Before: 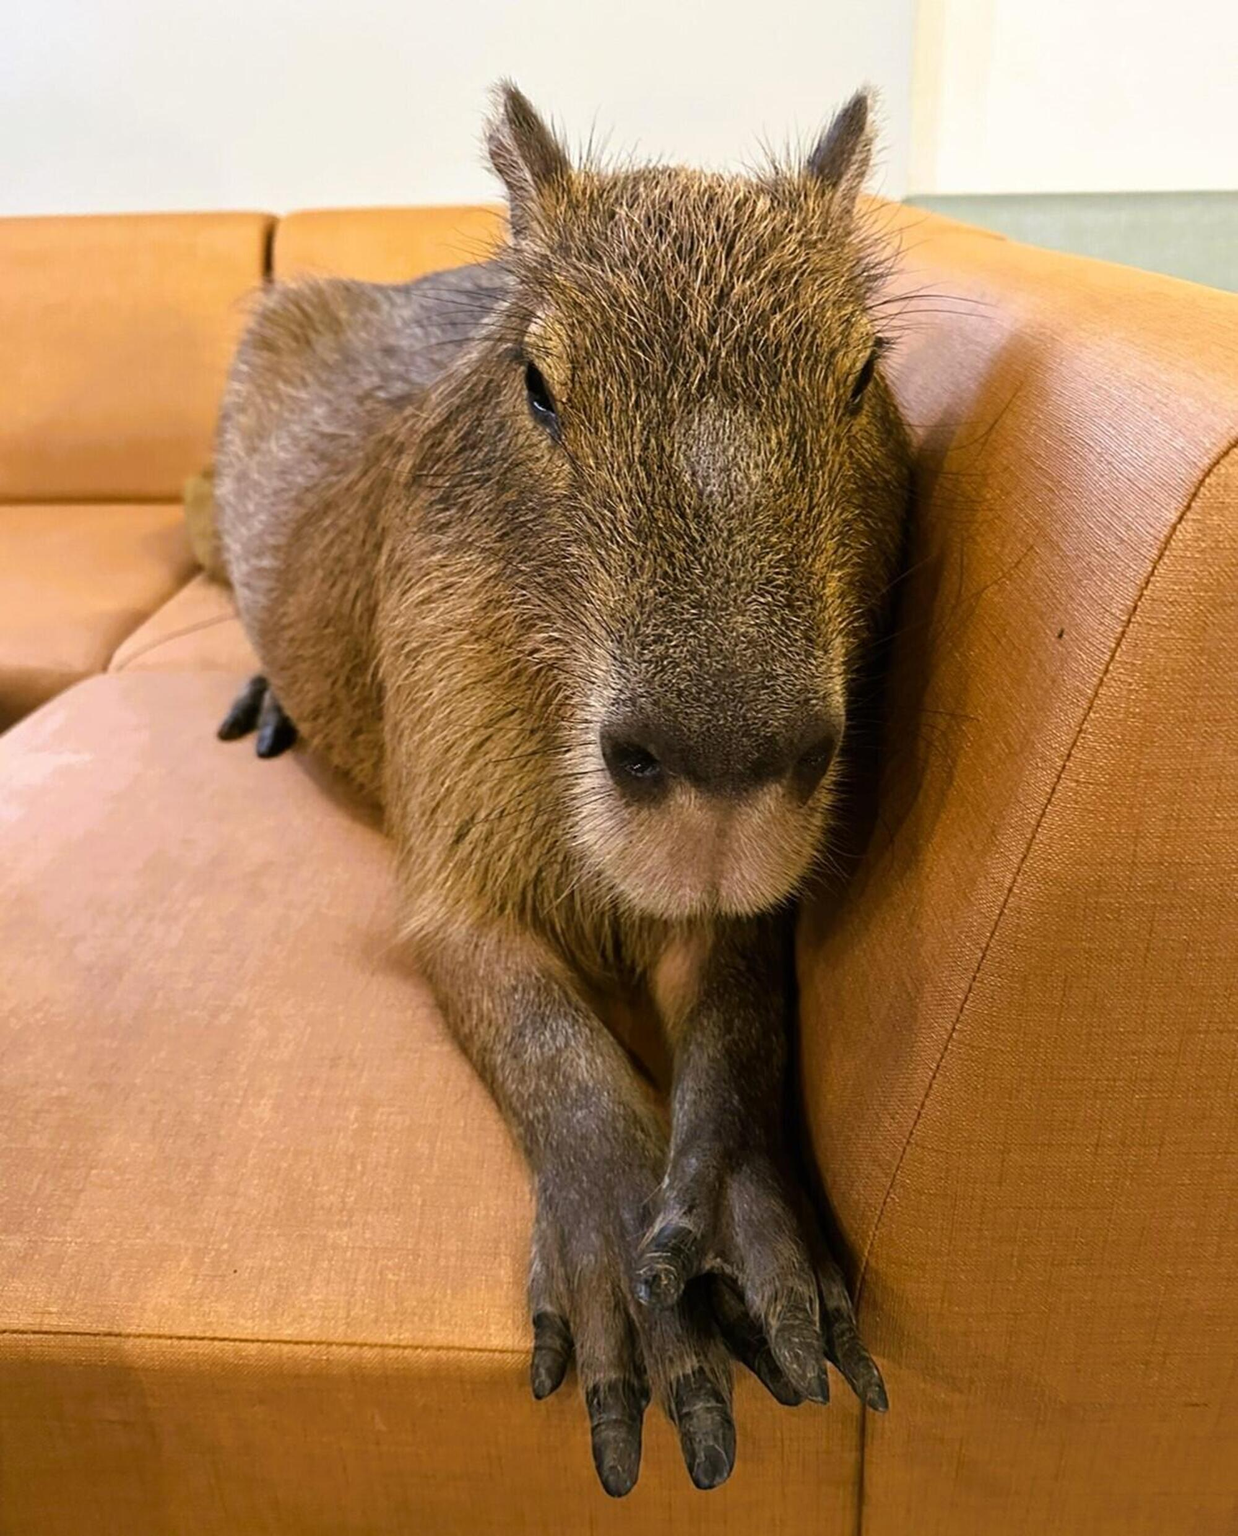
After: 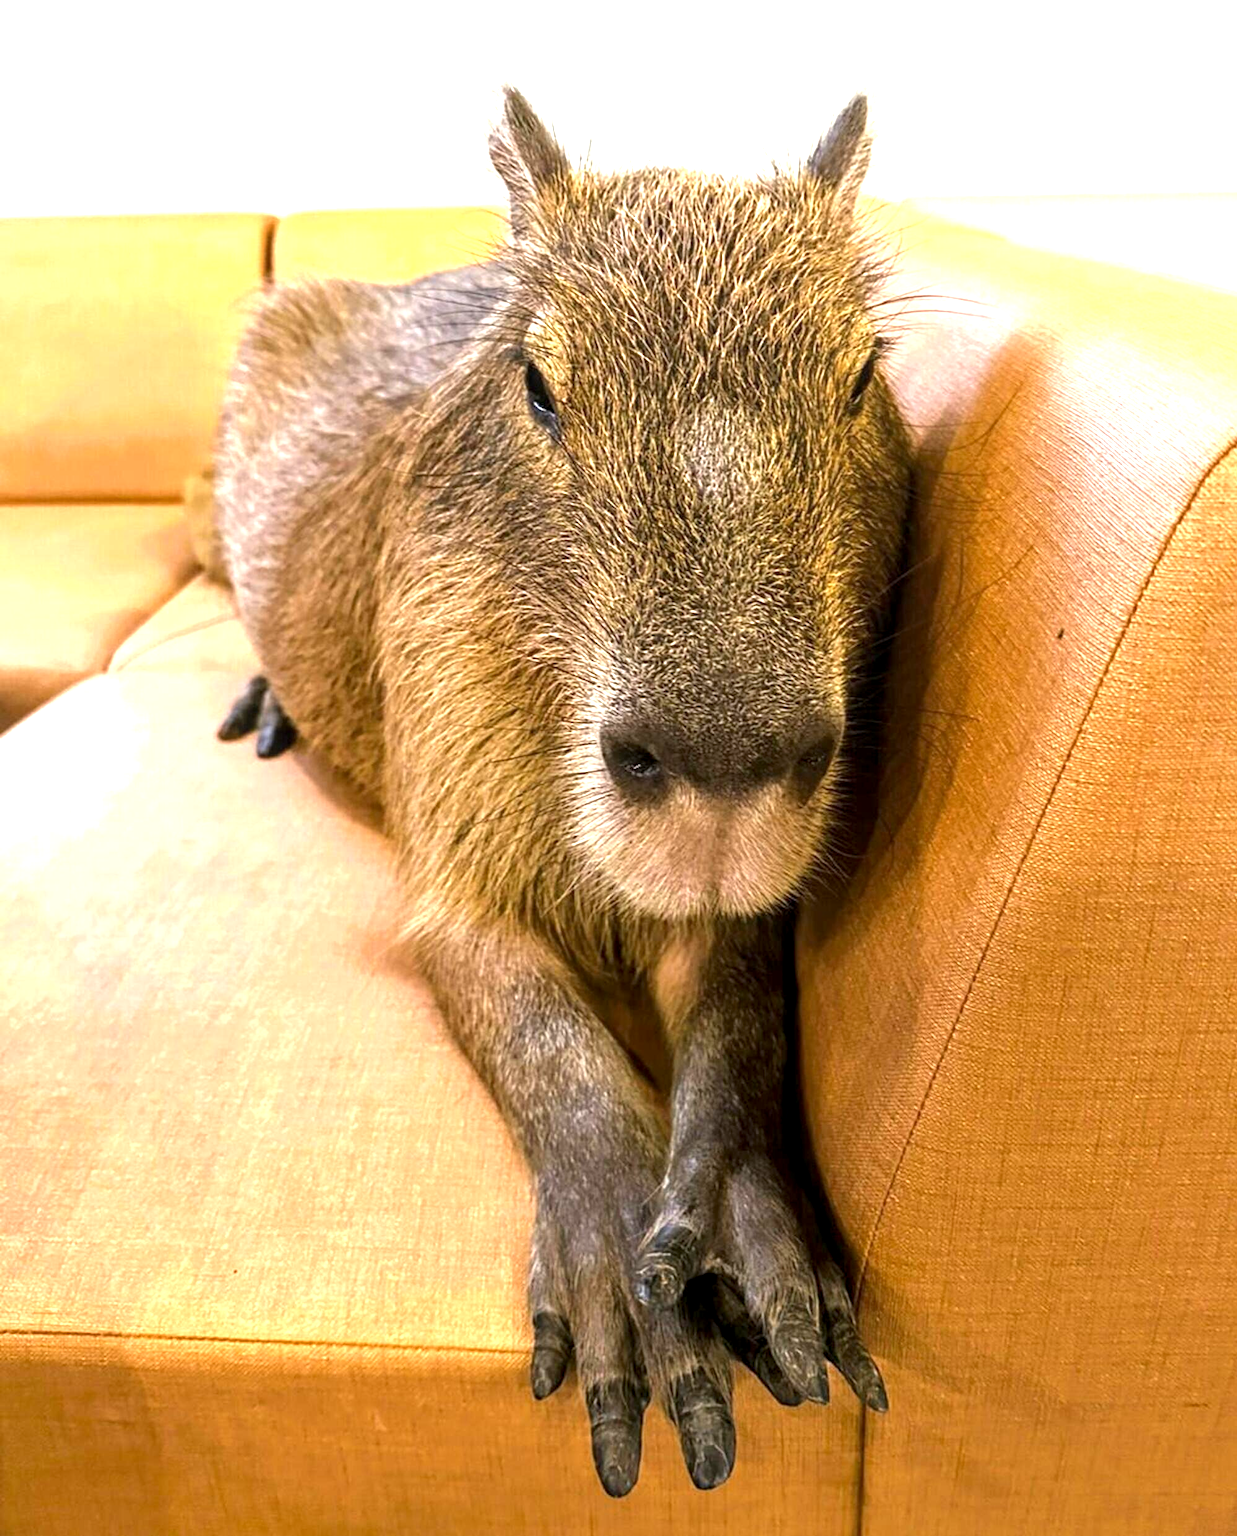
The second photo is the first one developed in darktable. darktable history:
local contrast: on, module defaults
exposure: black level correction 0.001, exposure 1.129 EV, compensate exposure bias true, compensate highlight preservation false
